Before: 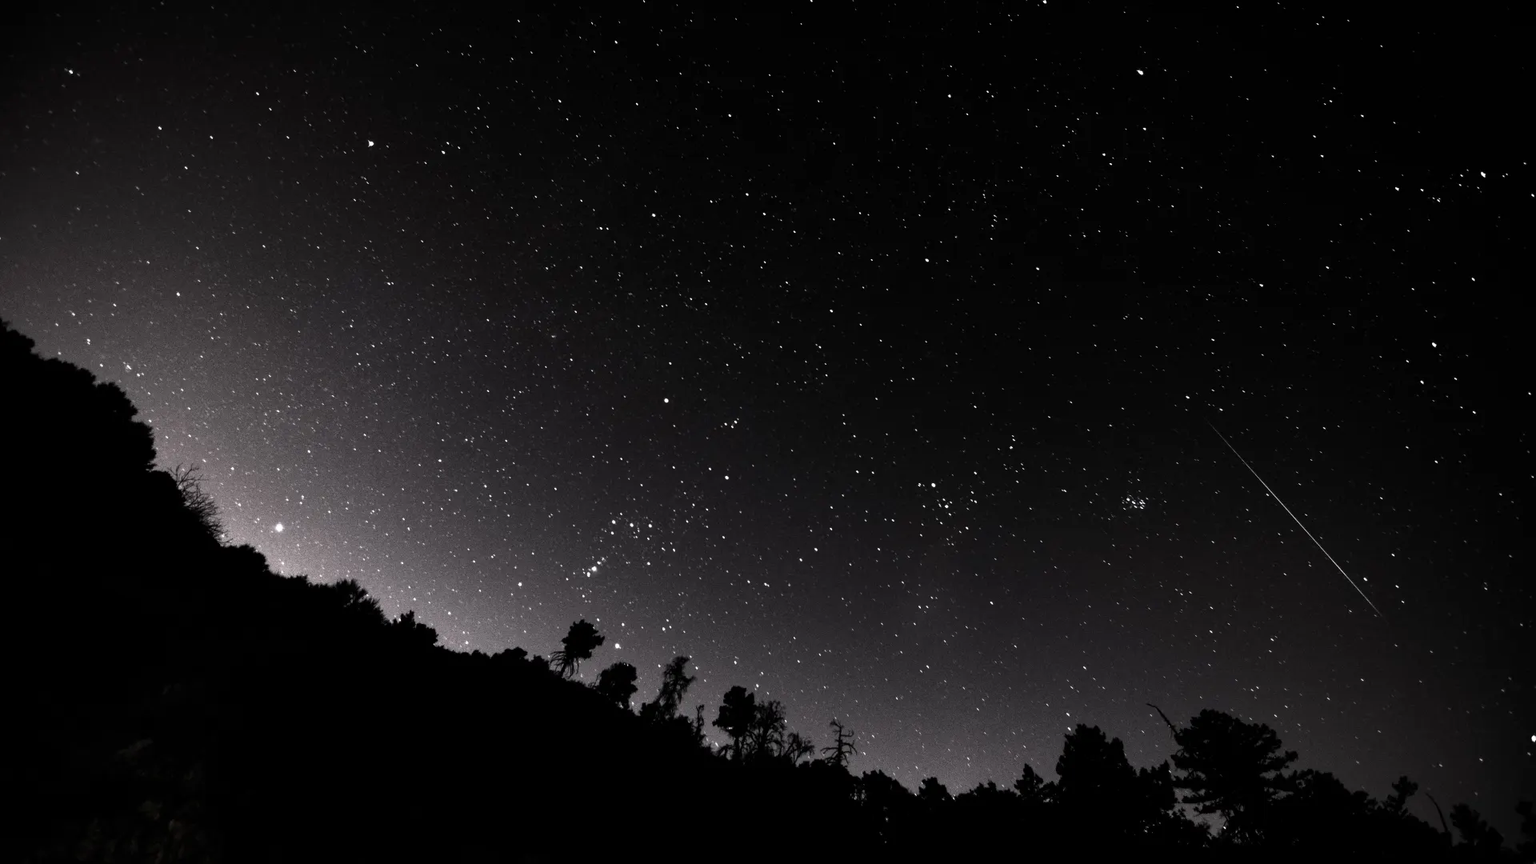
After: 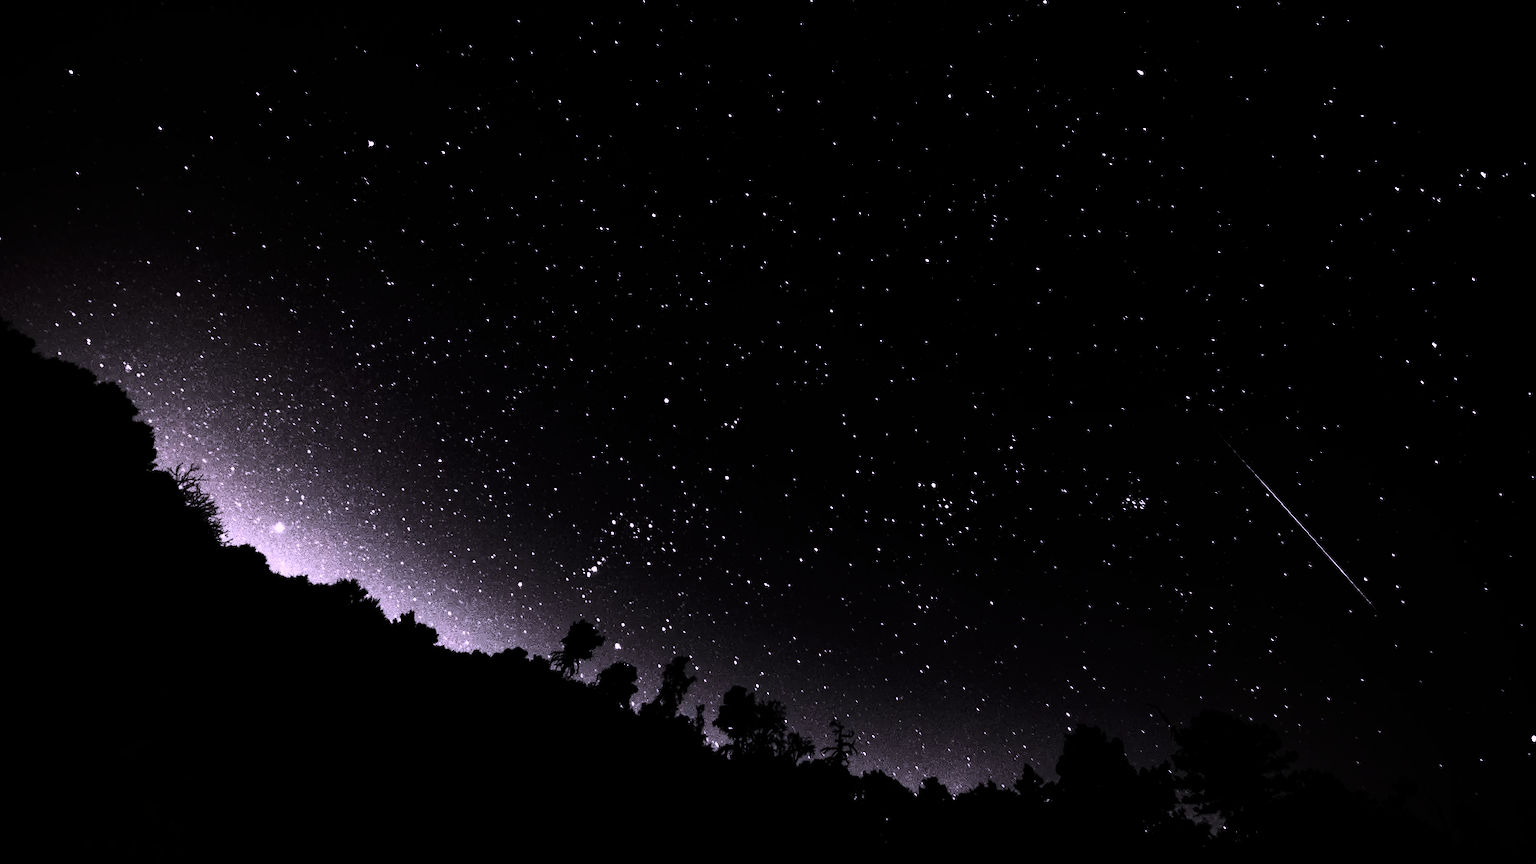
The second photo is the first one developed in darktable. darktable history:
rgb curve: curves: ch0 [(0, 0) (0.21, 0.15) (0.24, 0.21) (0.5, 0.75) (0.75, 0.96) (0.89, 0.99) (1, 1)]; ch1 [(0, 0.02) (0.21, 0.13) (0.25, 0.2) (0.5, 0.67) (0.75, 0.9) (0.89, 0.97) (1, 1)]; ch2 [(0, 0.02) (0.21, 0.13) (0.25, 0.2) (0.5, 0.67) (0.75, 0.9) (0.89, 0.97) (1, 1)], compensate middle gray true
color correction: highlights a* 15.03, highlights b* -25.07
contrast brightness saturation: contrast 0.28
exposure: black level correction 0, exposure -0.721 EV, compensate highlight preservation false
